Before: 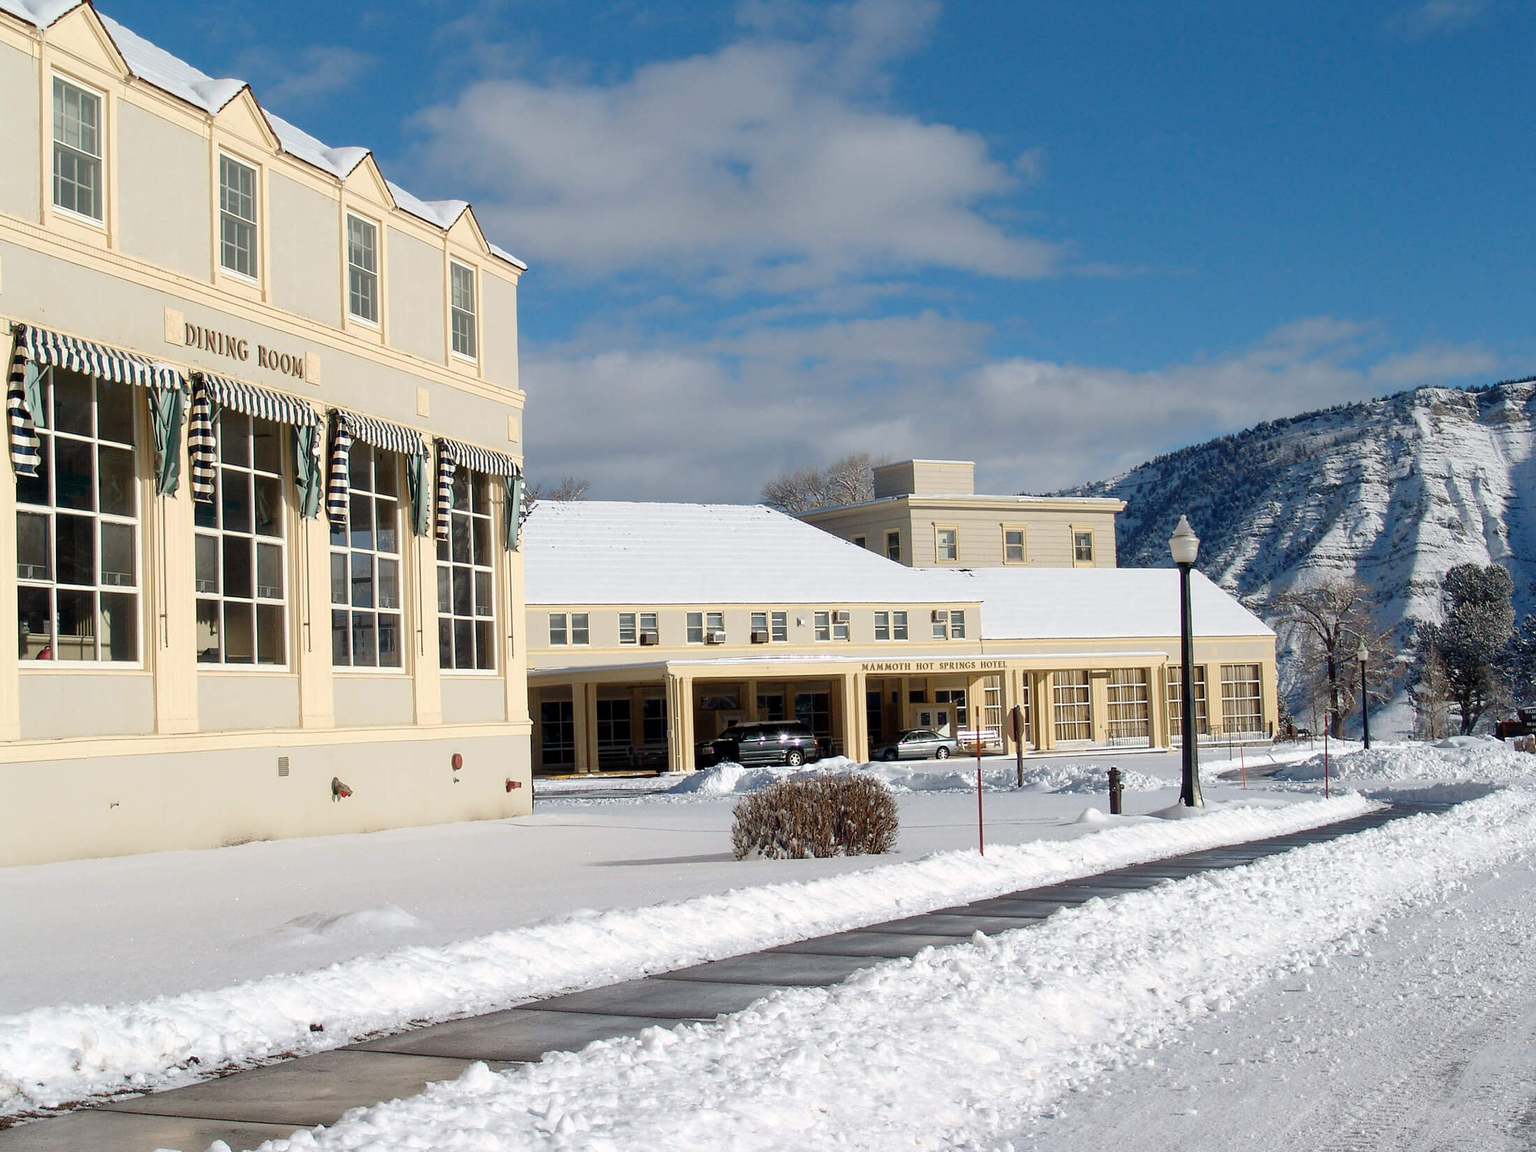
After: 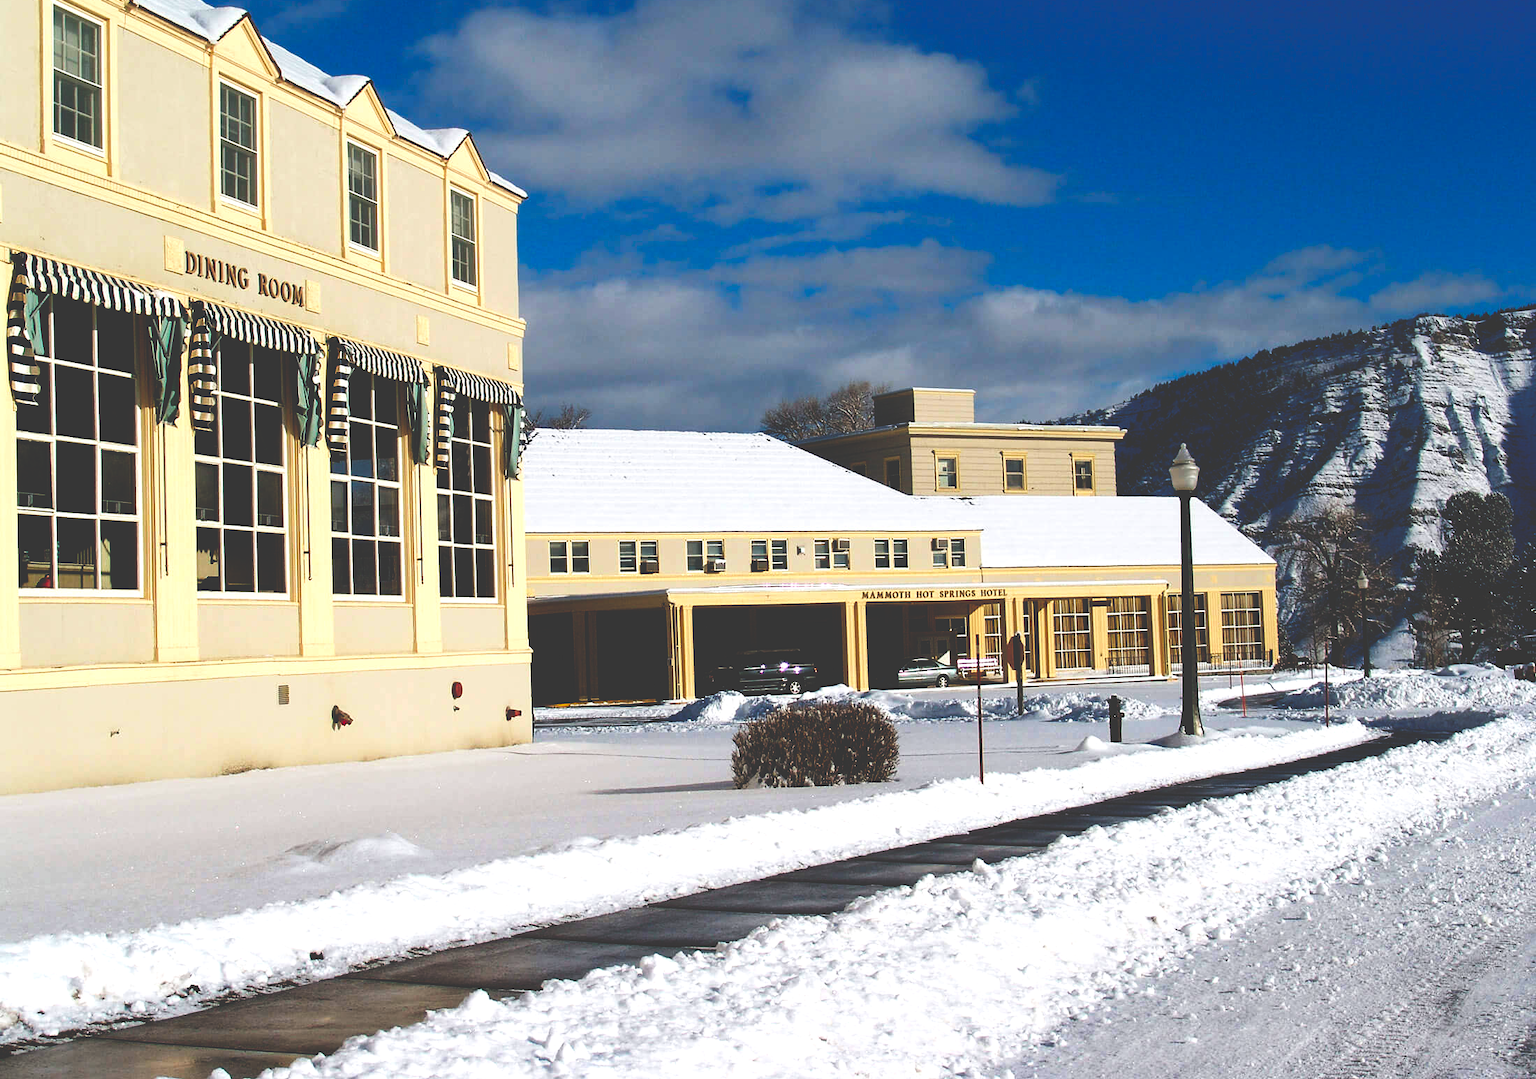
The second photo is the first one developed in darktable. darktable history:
contrast brightness saturation: saturation 0.13
crop and rotate: top 6.25%
base curve: curves: ch0 [(0, 0.036) (0.083, 0.04) (0.804, 1)], preserve colors none
